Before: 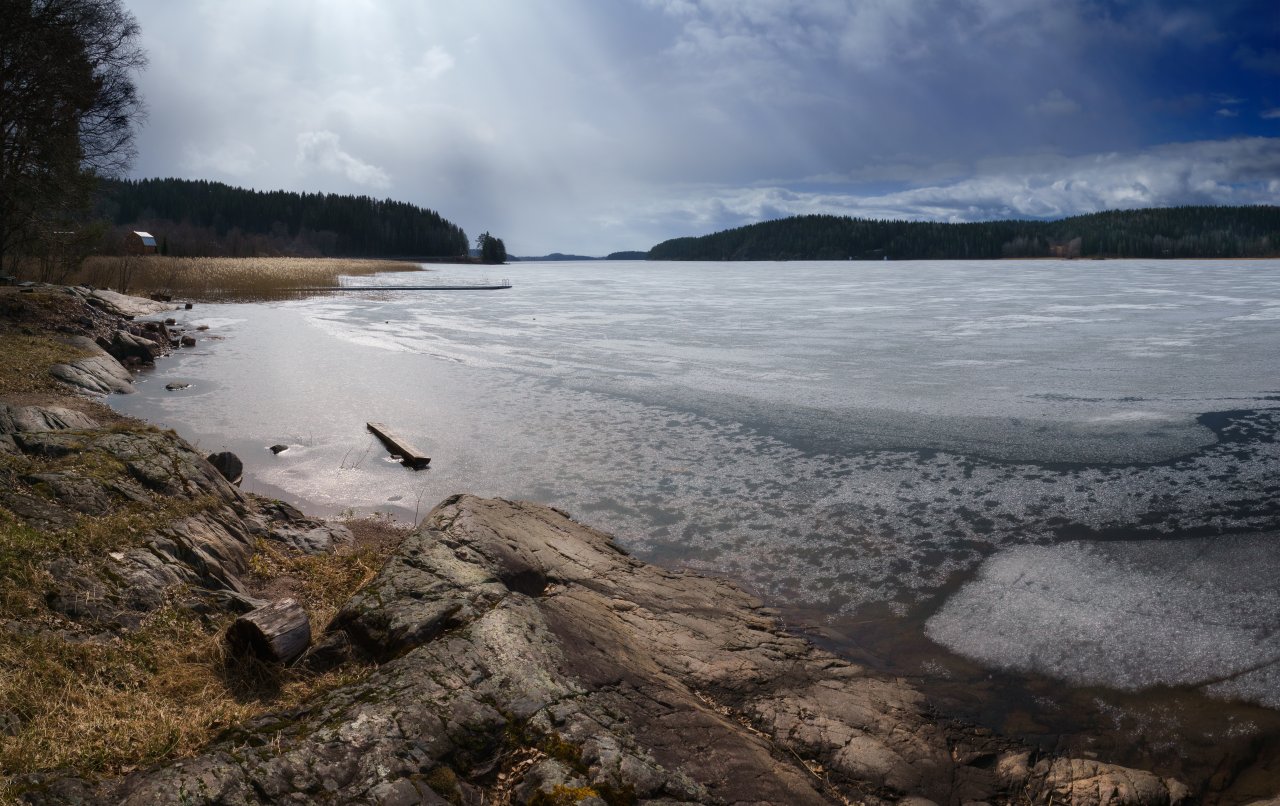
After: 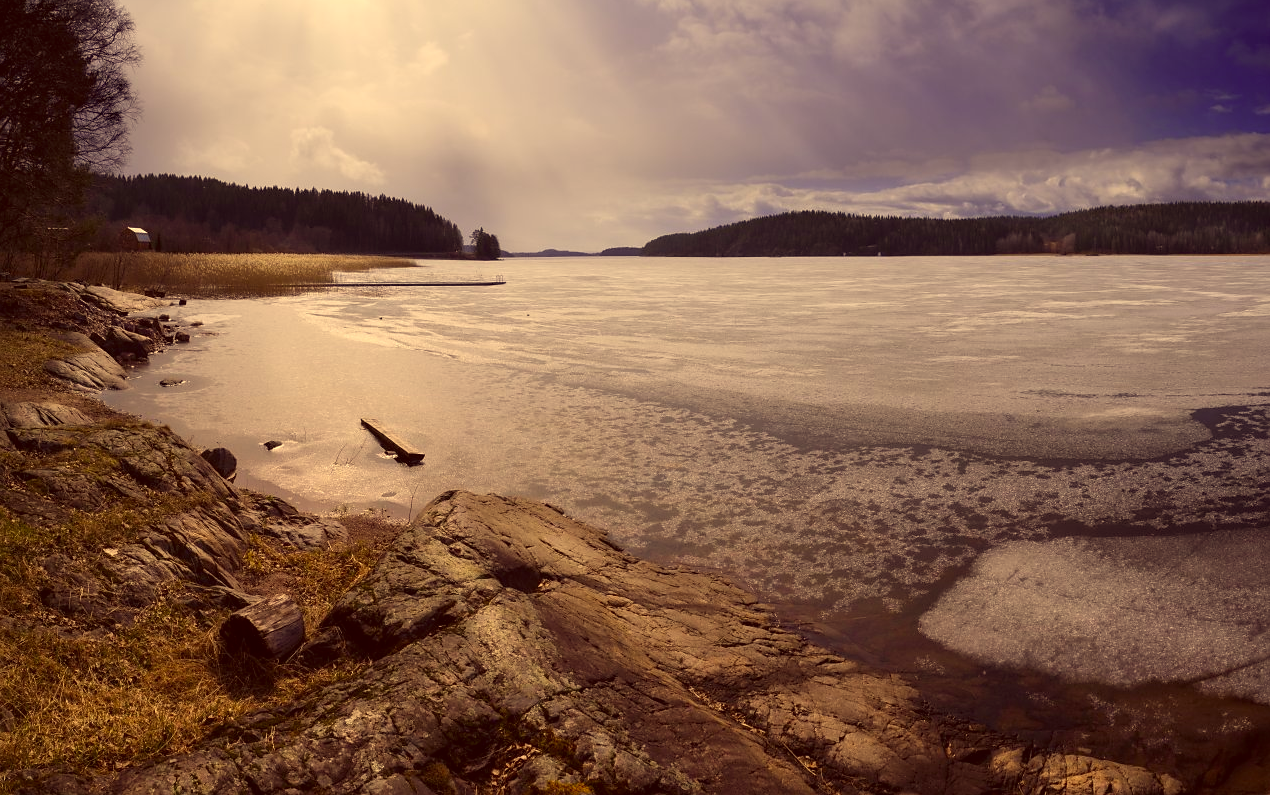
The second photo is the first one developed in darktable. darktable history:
crop: left 0.487%, top 0.517%, right 0.252%, bottom 0.827%
color correction: highlights a* 9.62, highlights b* 38.32, shadows a* 14.71, shadows b* 3.59
sharpen: radius 1.438, amount 0.41, threshold 1.694
